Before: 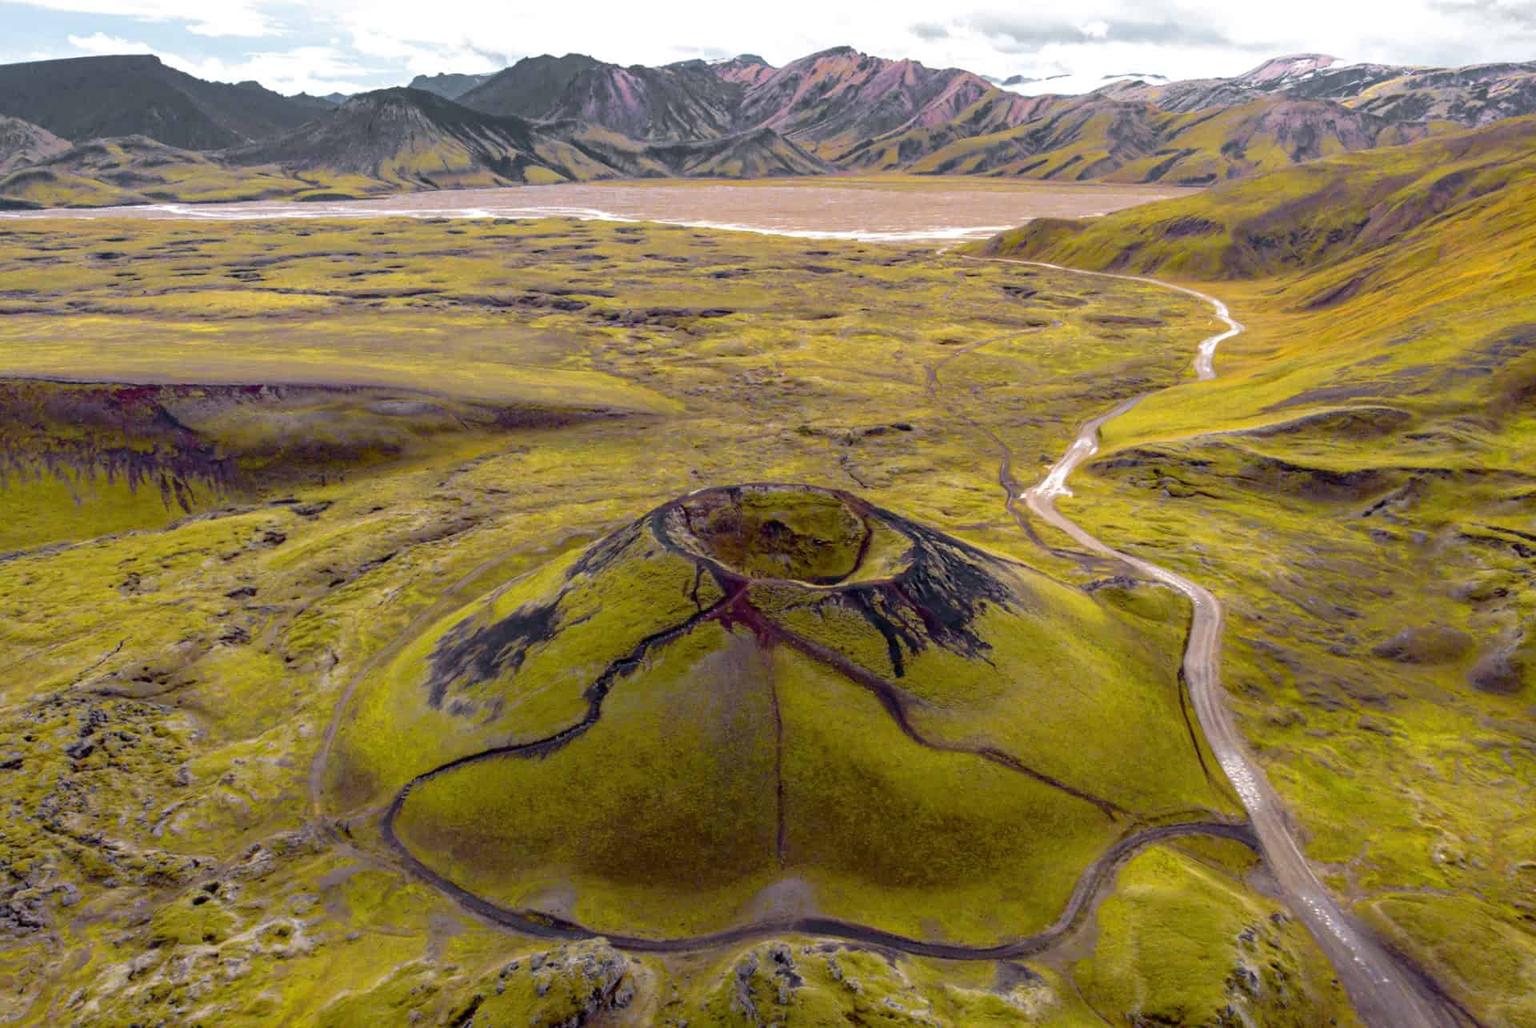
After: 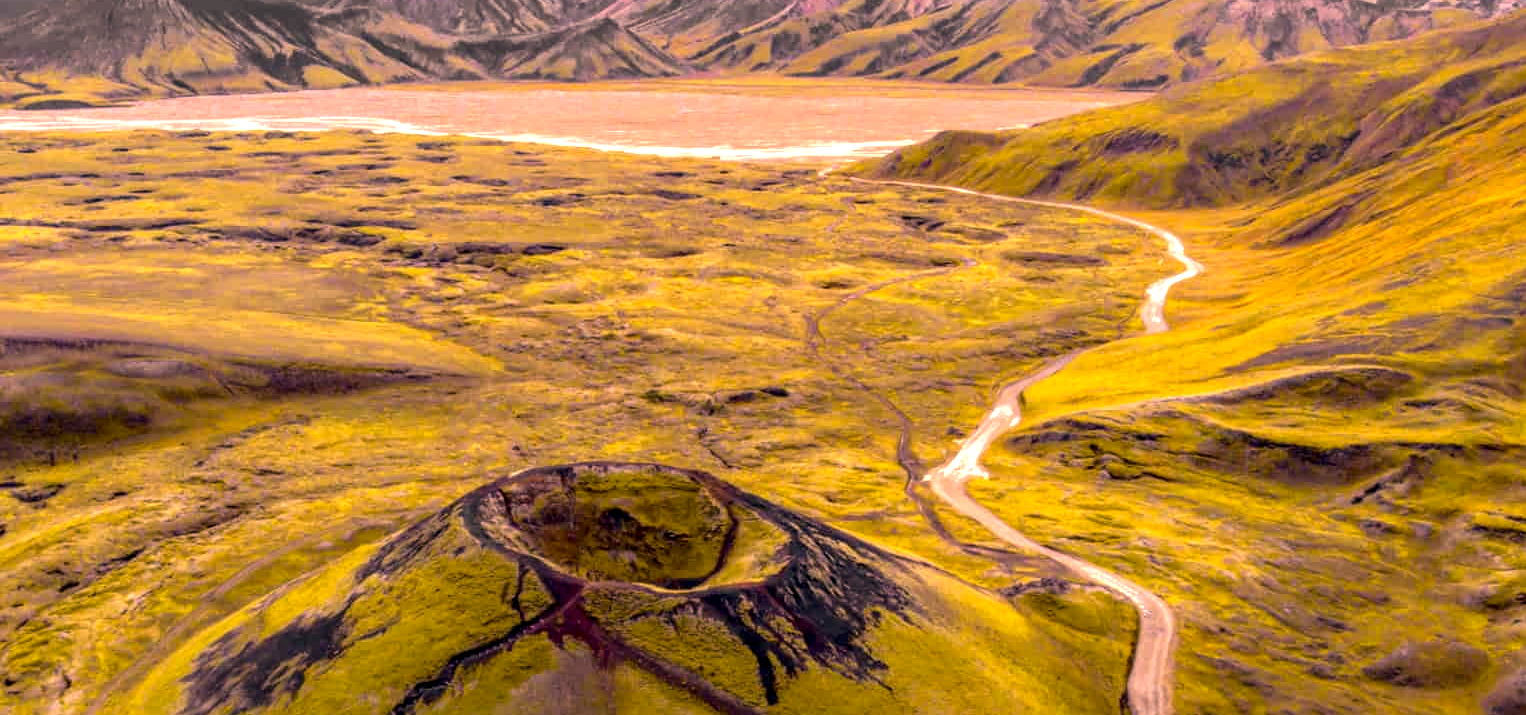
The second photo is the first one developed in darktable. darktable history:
local contrast: highlights 40%, shadows 60%, detail 136%, midtone range 0.514
exposure: black level correction 0, exposure 0.4 EV, compensate exposure bias true, compensate highlight preservation false
color correction: highlights a* 21.88, highlights b* 22.25
crop: left 18.38%, top 11.092%, right 2.134%, bottom 33.217%
